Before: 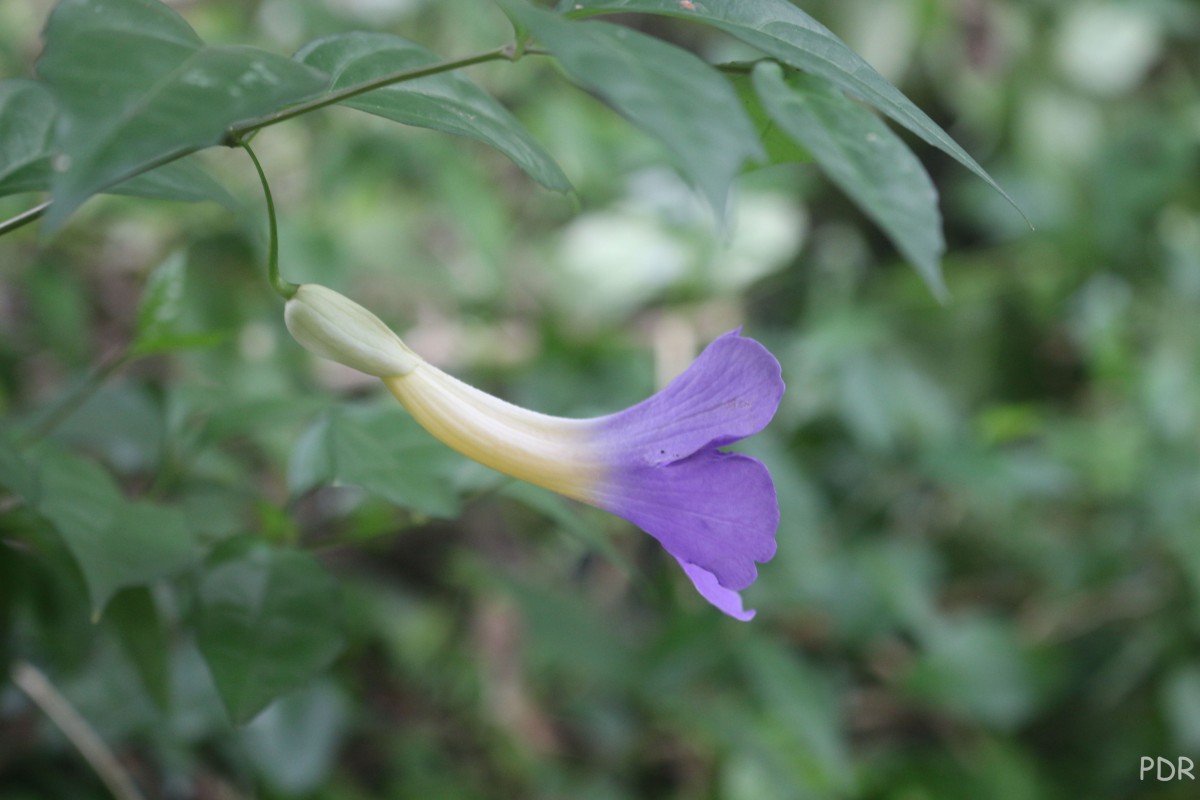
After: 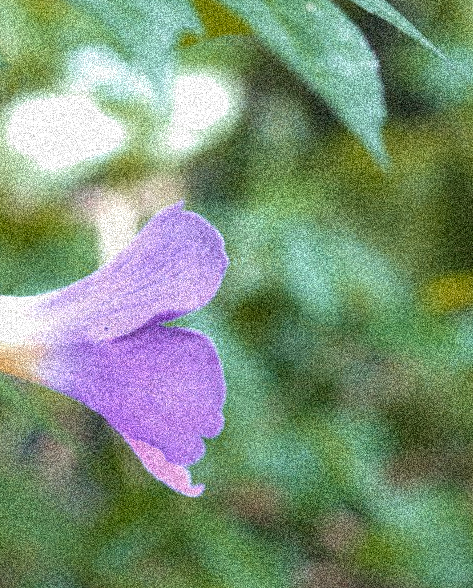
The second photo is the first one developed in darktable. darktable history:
velvia: on, module defaults
exposure: exposure 1 EV, compensate highlight preservation false
crop: left 45.721%, top 13.393%, right 14.118%, bottom 10.01%
color balance rgb: on, module defaults
rotate and perspective: rotation -1.32°, lens shift (horizontal) -0.031, crop left 0.015, crop right 0.985, crop top 0.047, crop bottom 0.982
color zones: curves: ch0 [(0, 0.299) (0.25, 0.383) (0.456, 0.352) (0.736, 0.571)]; ch1 [(0, 0.63) (0.151, 0.568) (0.254, 0.416) (0.47, 0.558) (0.732, 0.37) (0.909, 0.492)]; ch2 [(0.004, 0.604) (0.158, 0.443) (0.257, 0.403) (0.761, 0.468)]
grain: coarseness 3.75 ISO, strength 100%, mid-tones bias 0%
